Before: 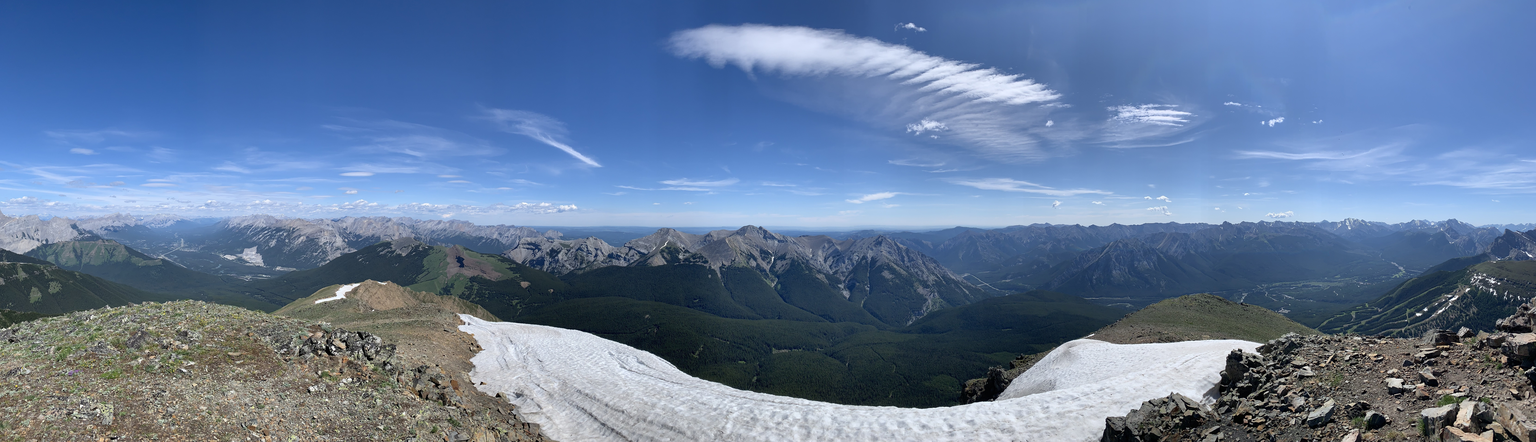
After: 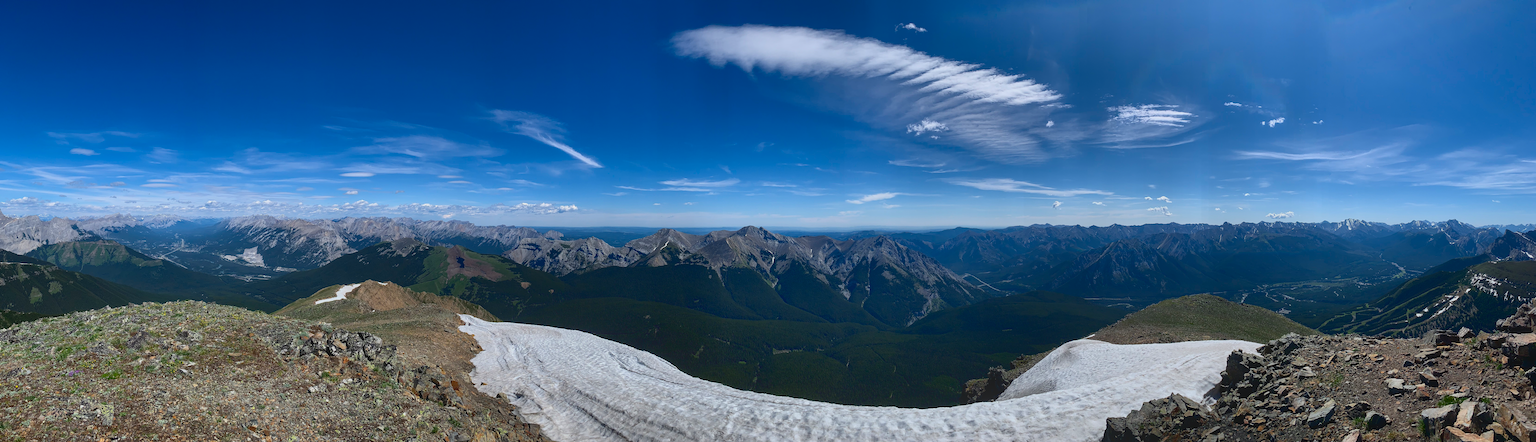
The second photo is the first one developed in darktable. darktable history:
local contrast: highlights 49%, shadows 6%, detail 98%
contrast brightness saturation: contrast 0.129, brightness -0.233, saturation 0.138
